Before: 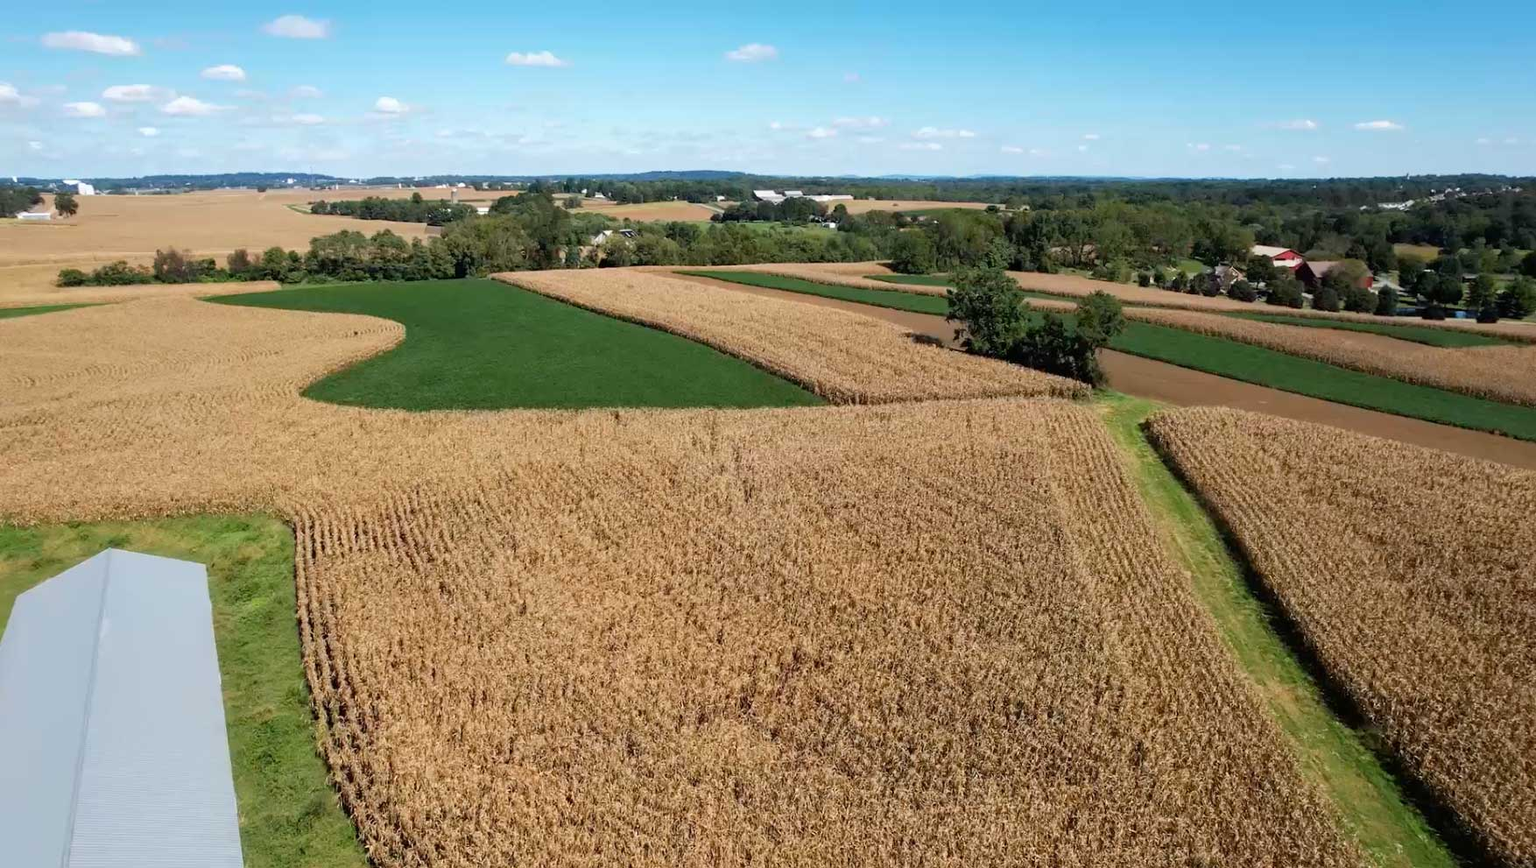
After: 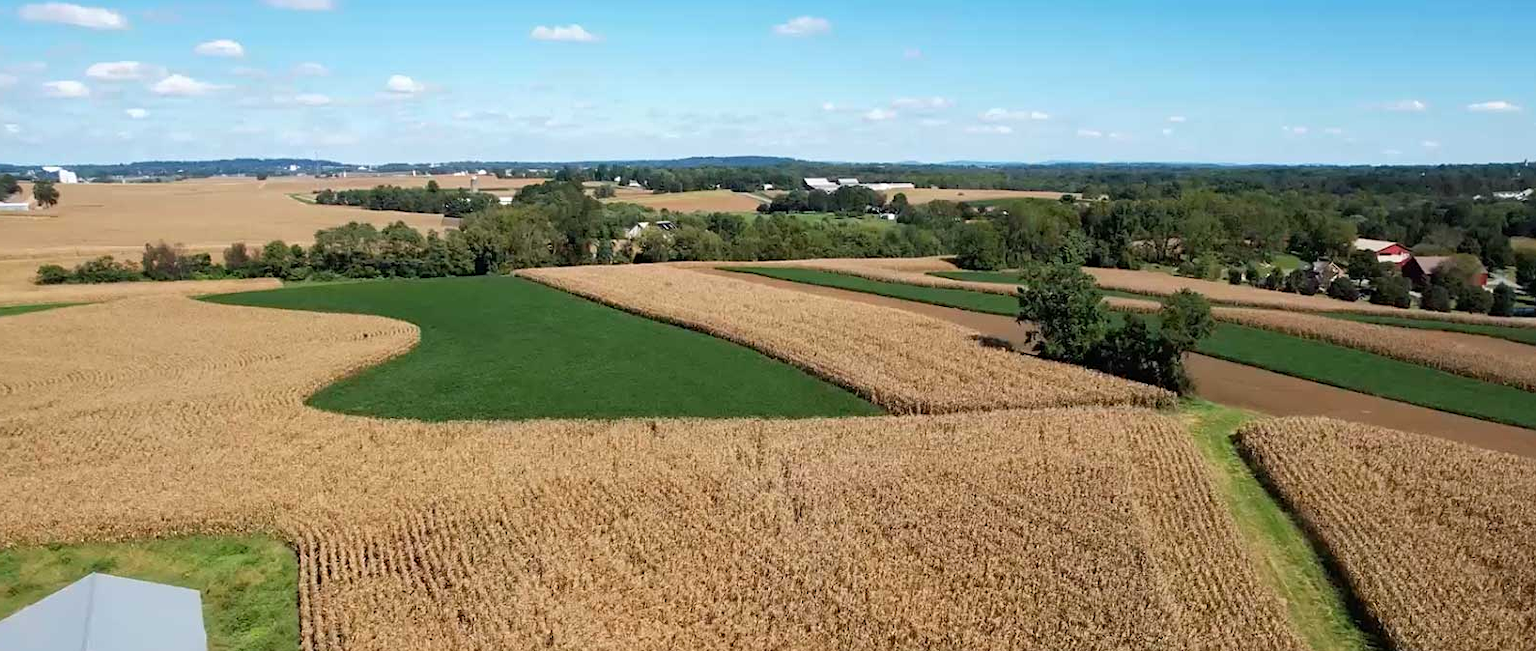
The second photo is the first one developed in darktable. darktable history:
crop: left 1.619%, top 3.419%, right 7.728%, bottom 28.493%
sharpen: amount 0.209
